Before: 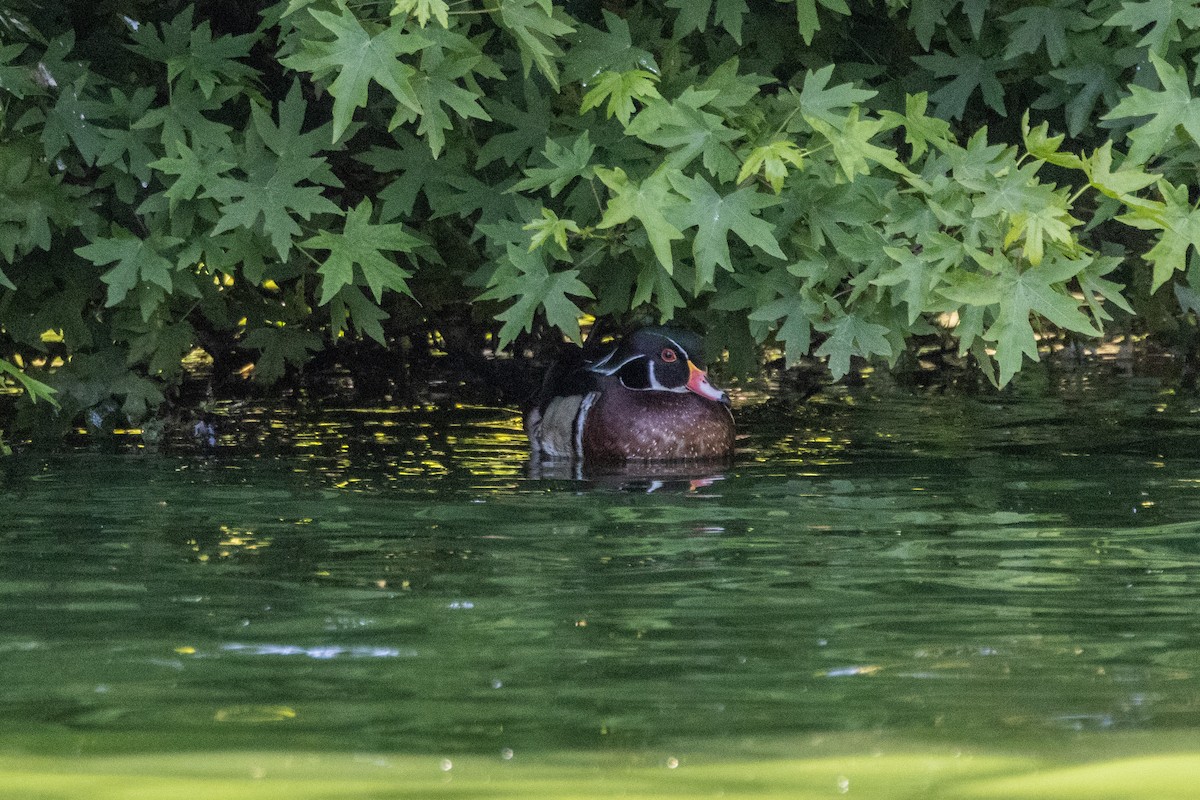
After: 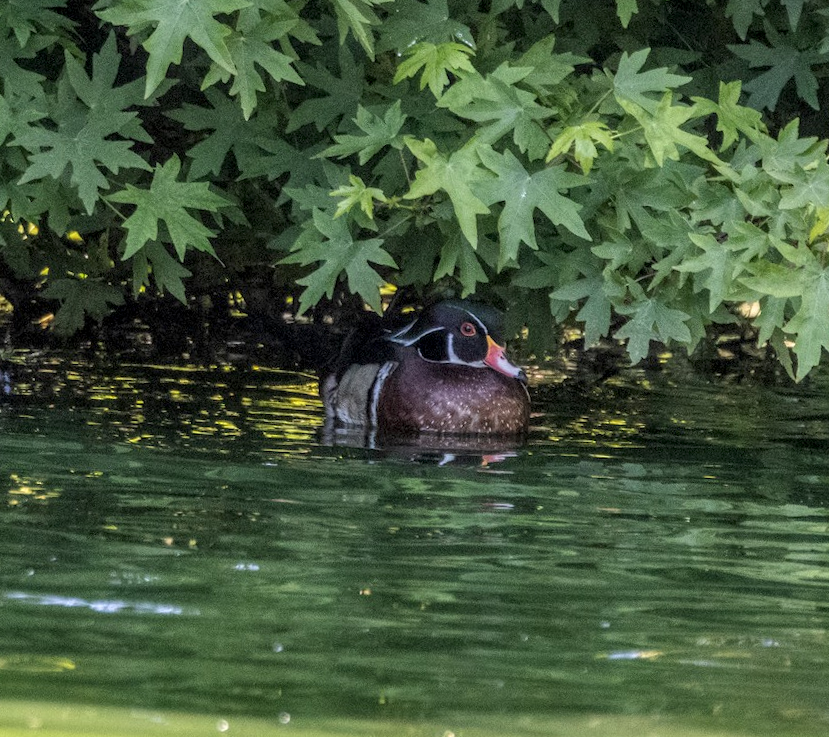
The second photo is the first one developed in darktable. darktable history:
crop and rotate: angle -3.25°, left 14.233%, top 0.016%, right 10.916%, bottom 0.036%
local contrast: on, module defaults
